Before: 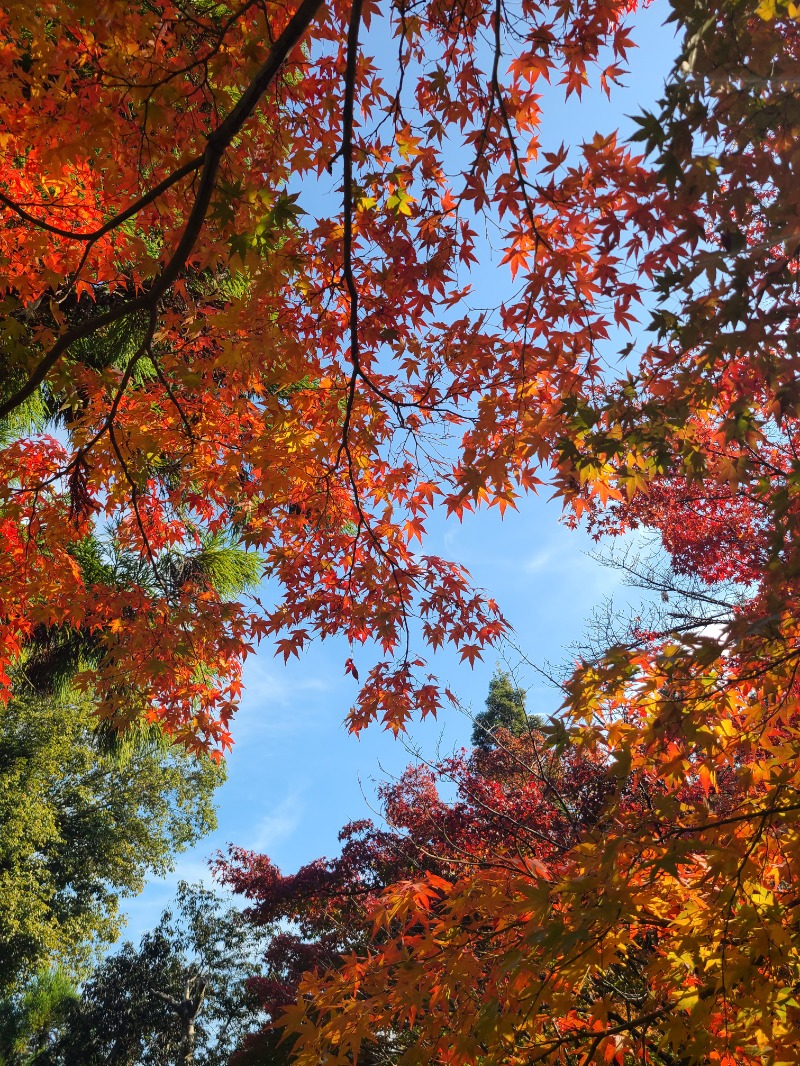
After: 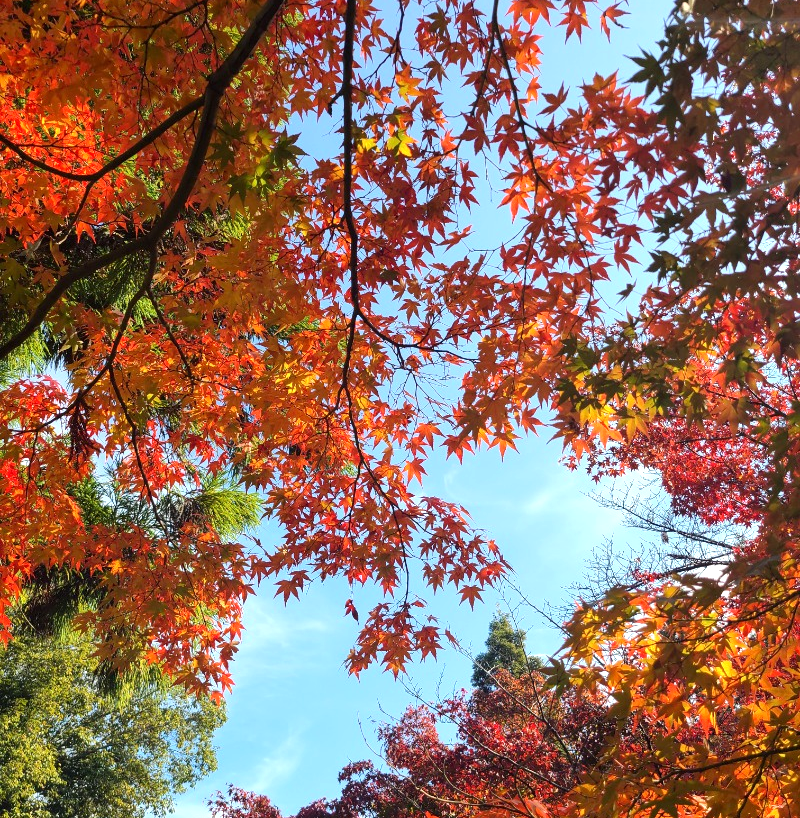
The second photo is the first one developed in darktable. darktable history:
crop: top 5.6%, bottom 17.655%
exposure: black level correction 0.001, exposure 0.499 EV, compensate highlight preservation false
